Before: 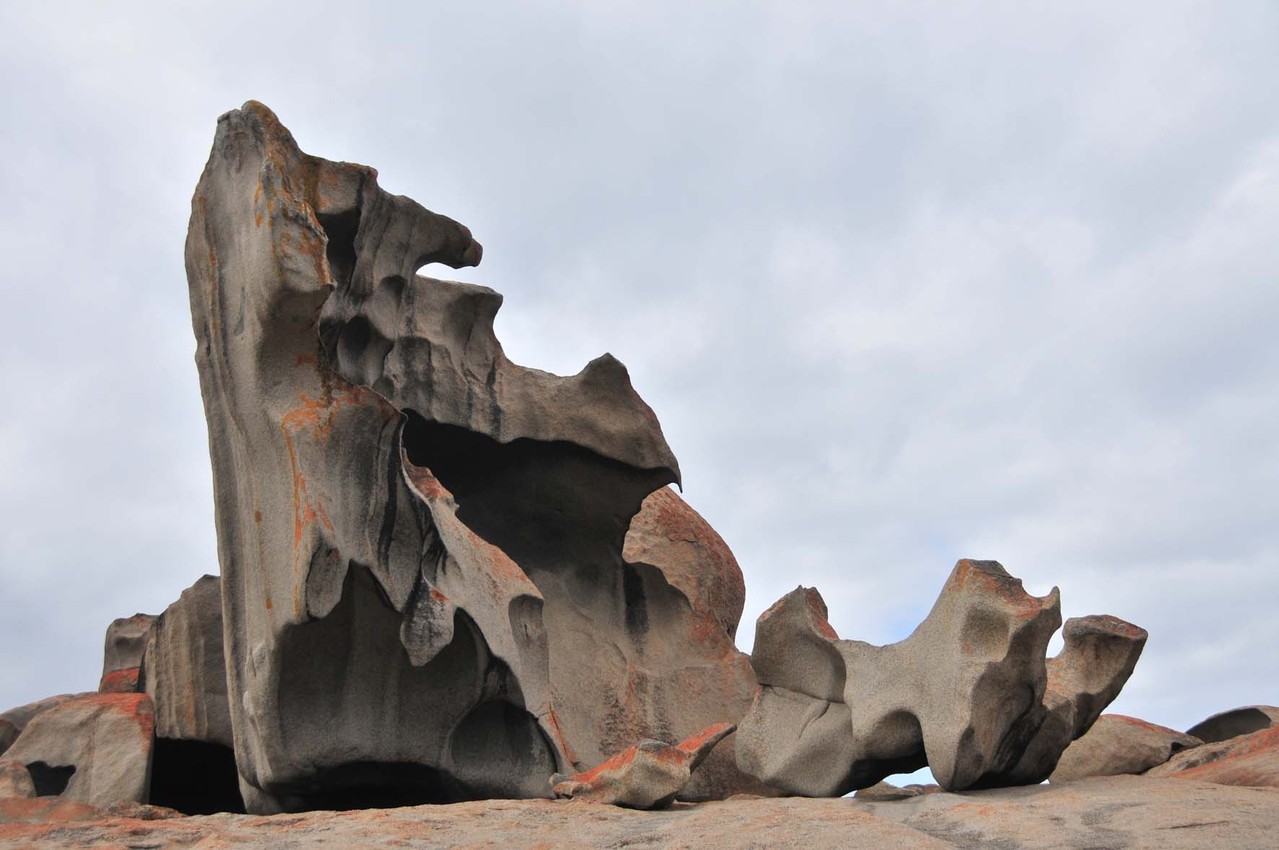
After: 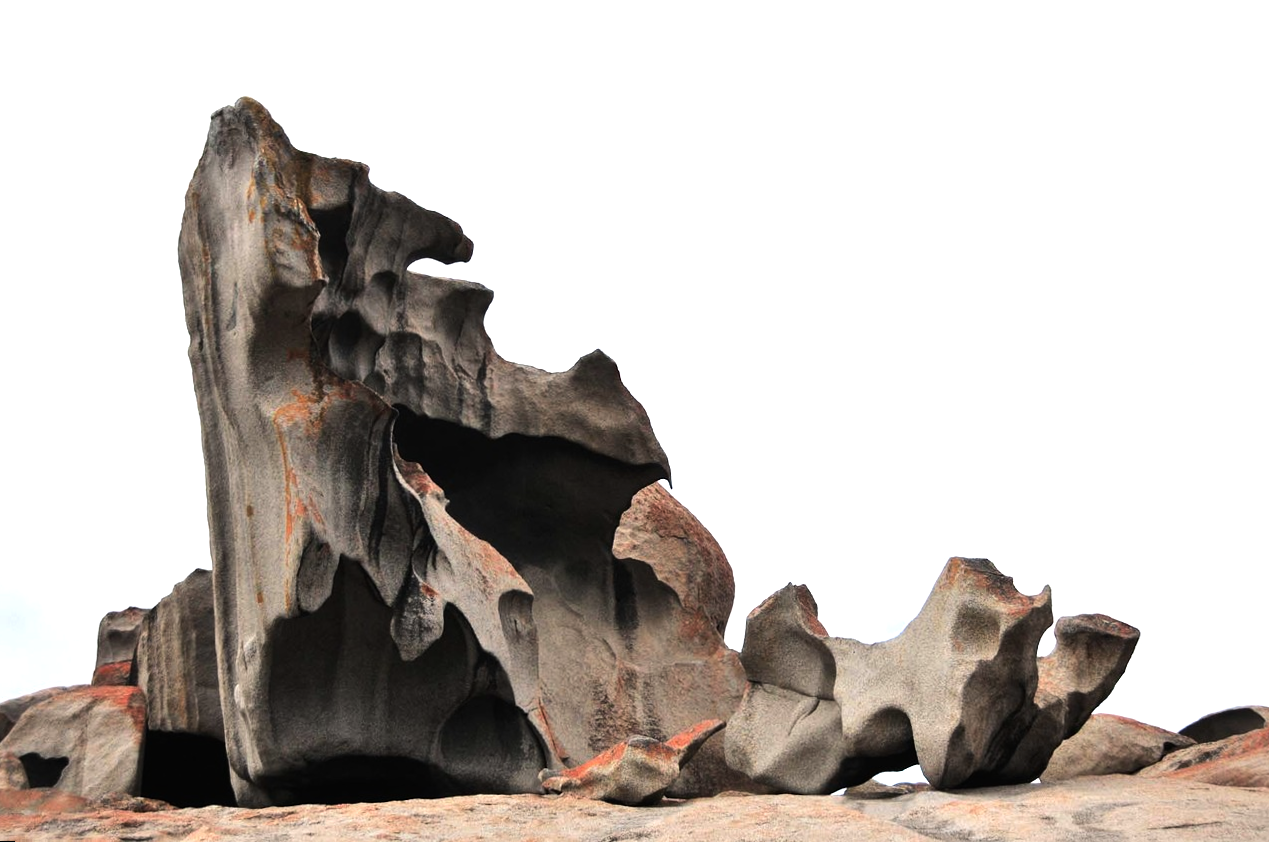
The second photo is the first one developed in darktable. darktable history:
tone equalizer: -8 EV -1.08 EV, -7 EV -1.01 EV, -6 EV -0.867 EV, -5 EV -0.578 EV, -3 EV 0.578 EV, -2 EV 0.867 EV, -1 EV 1.01 EV, +0 EV 1.08 EV, edges refinement/feathering 500, mask exposure compensation -1.57 EV, preserve details no
rotate and perspective: rotation 0.192°, lens shift (horizontal) -0.015, crop left 0.005, crop right 0.996, crop top 0.006, crop bottom 0.99
